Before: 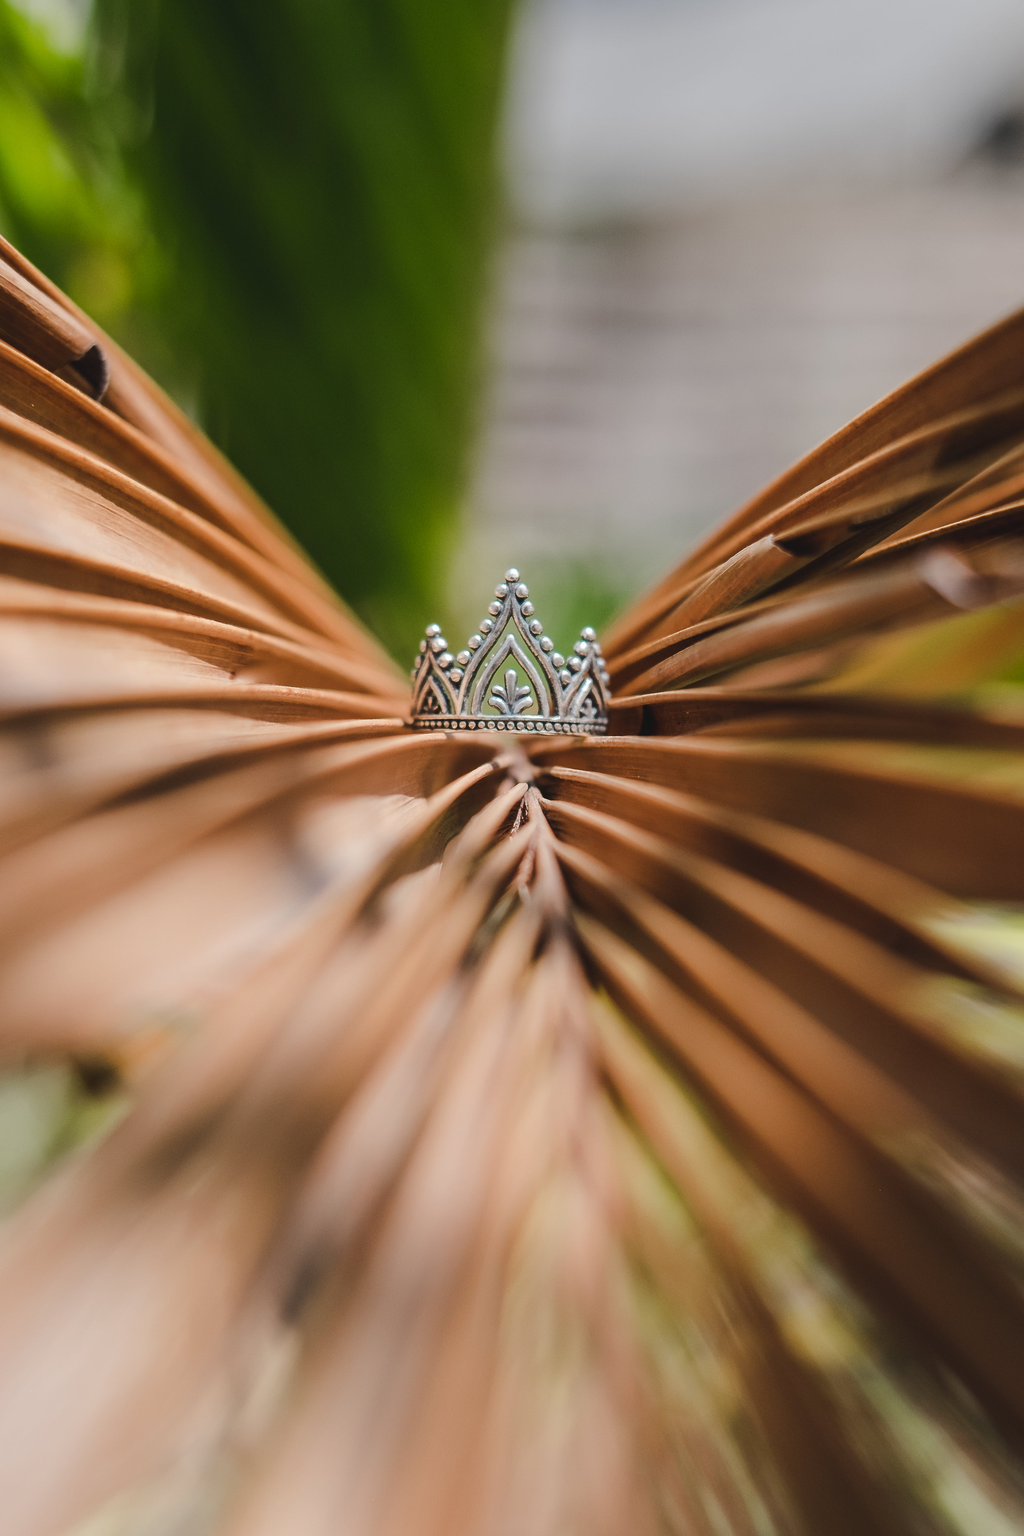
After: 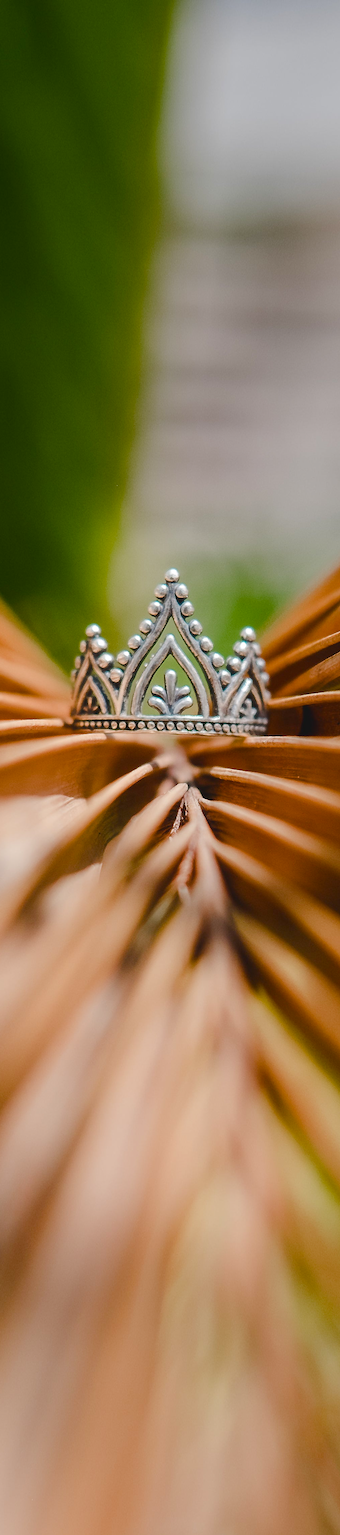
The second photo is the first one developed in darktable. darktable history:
crop: left 33.277%, right 33.482%
color balance rgb: perceptual saturation grading › global saturation 26.697%, perceptual saturation grading › highlights -28.278%, perceptual saturation grading › mid-tones 15.152%, perceptual saturation grading › shadows 33.27%
